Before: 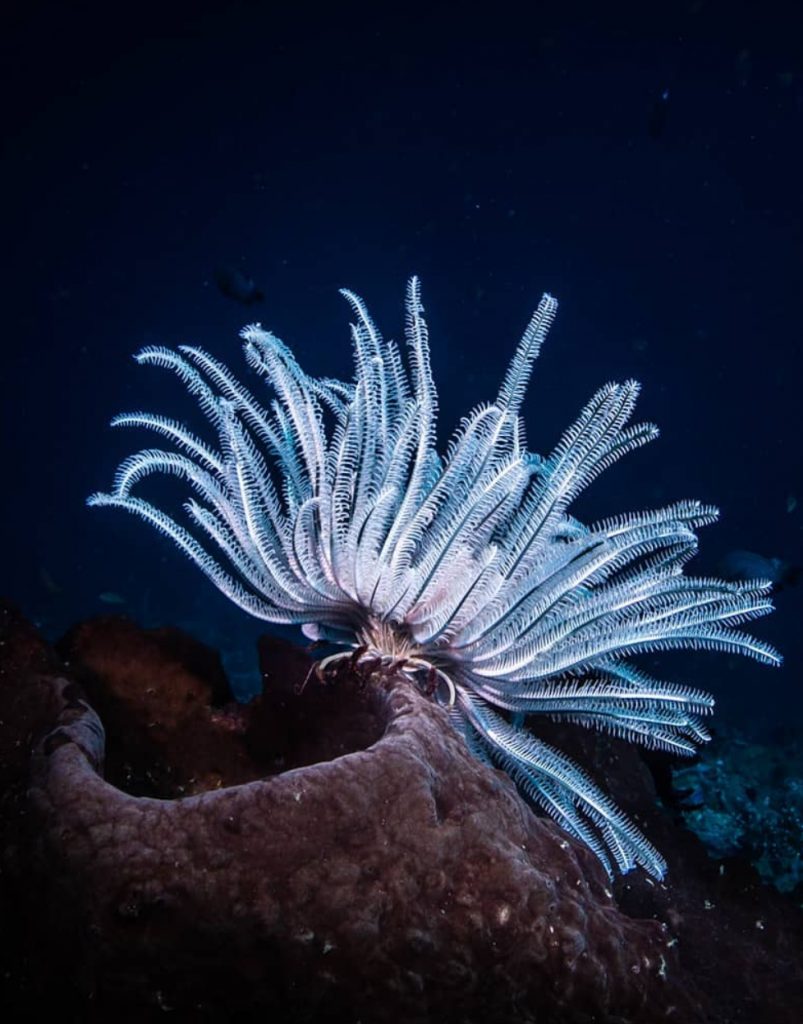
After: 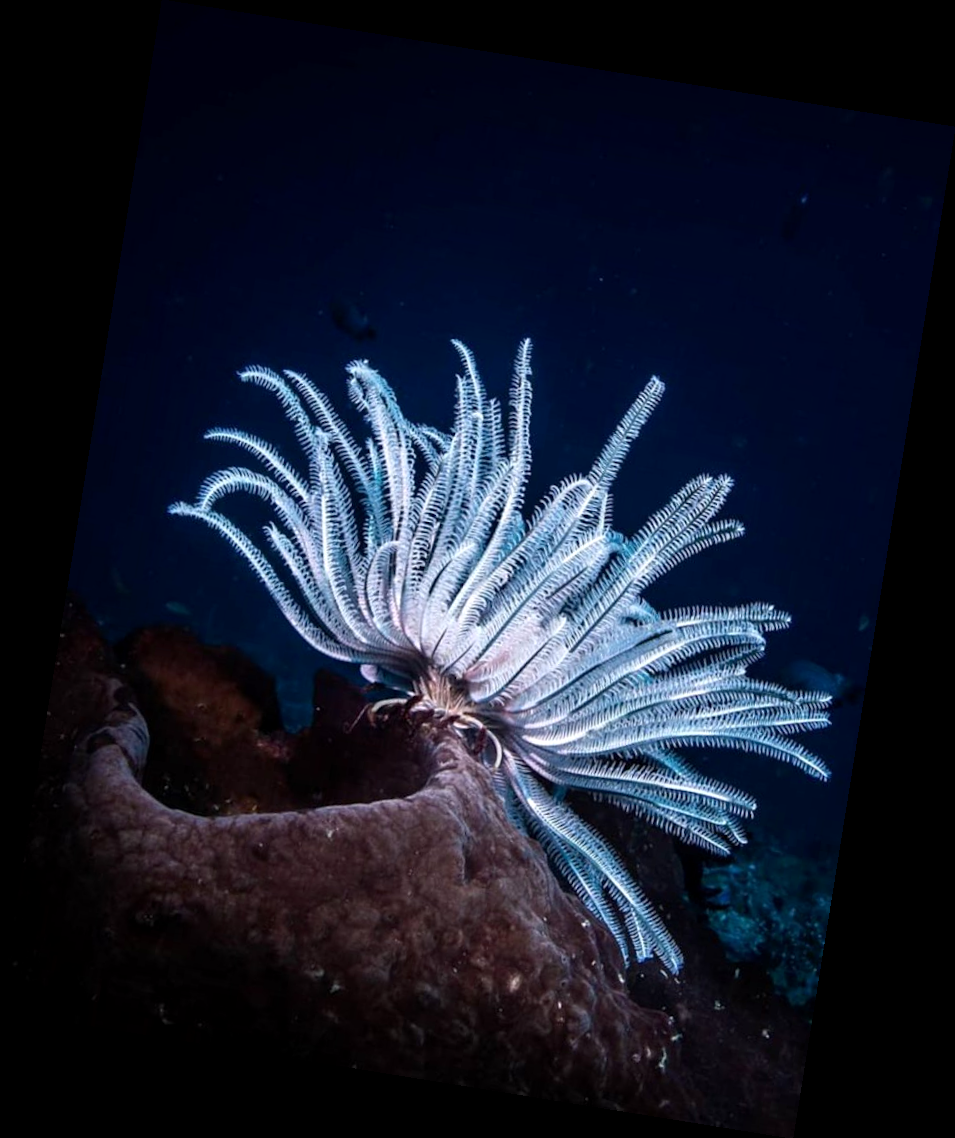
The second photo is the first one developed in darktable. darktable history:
exposure: black level correction 0.001, exposure 0.014 EV, compensate highlight preservation false
shadows and highlights: shadows -12.5, white point adjustment 4, highlights 28.33
rotate and perspective: rotation 9.12°, automatic cropping off
white balance: emerald 1
